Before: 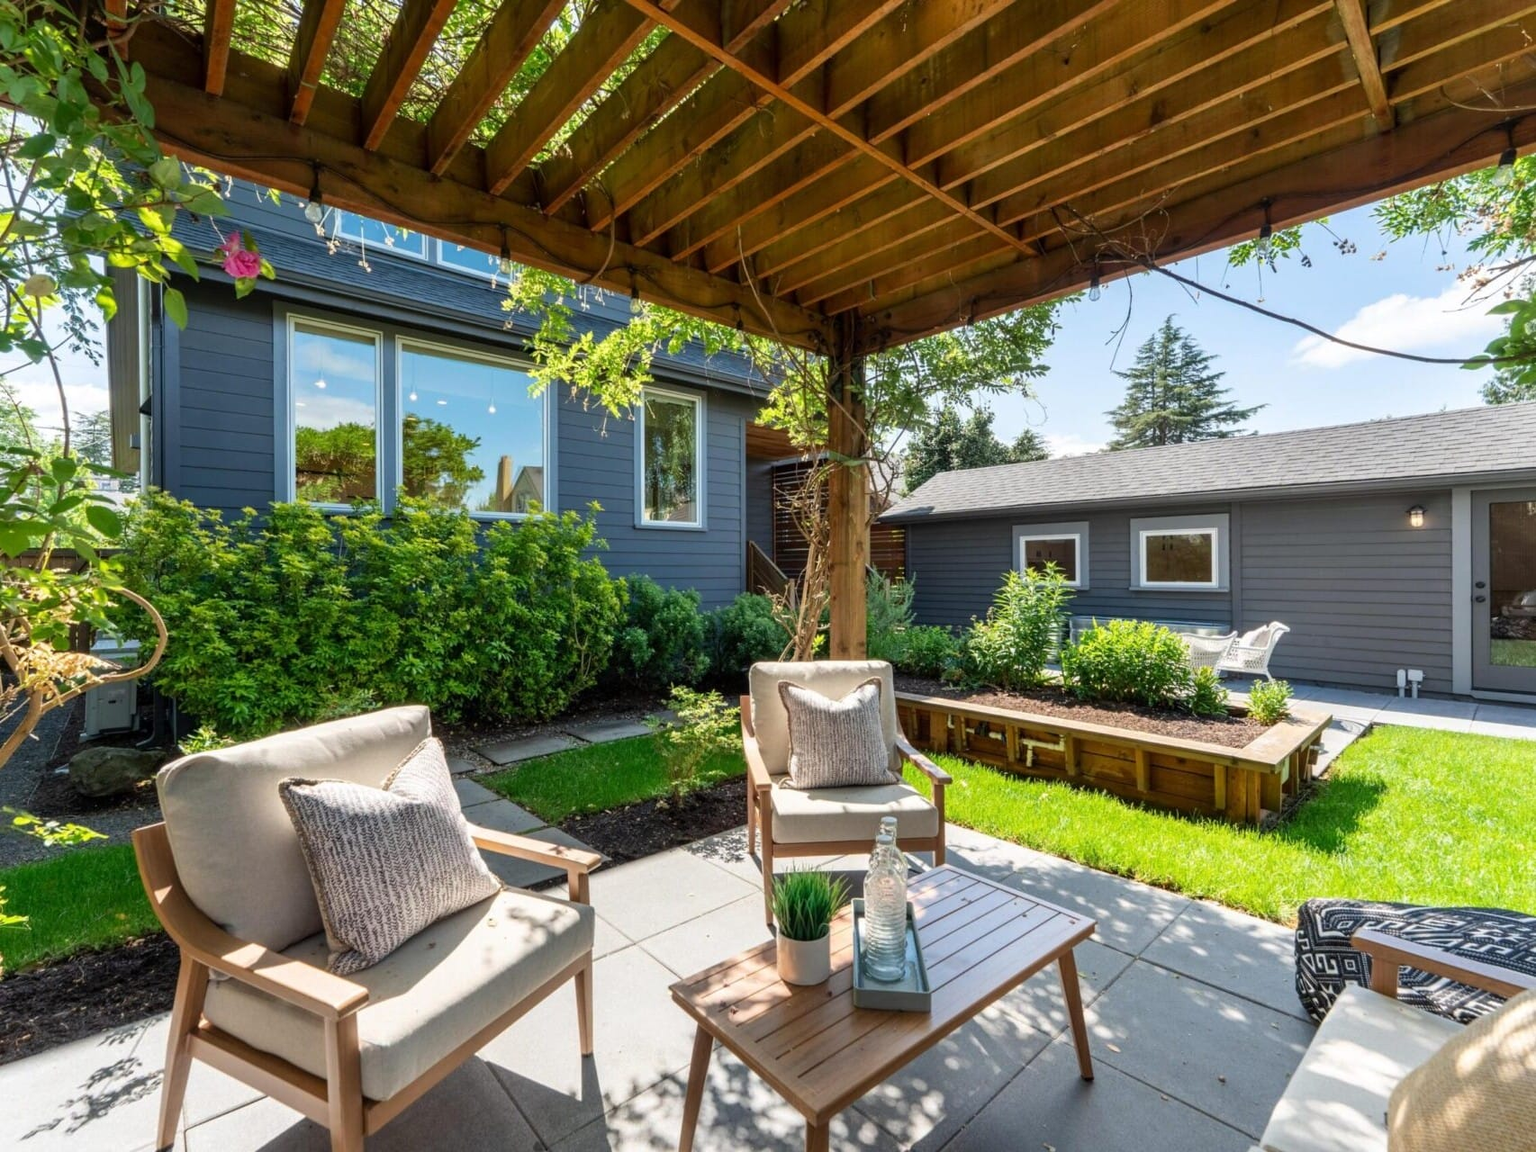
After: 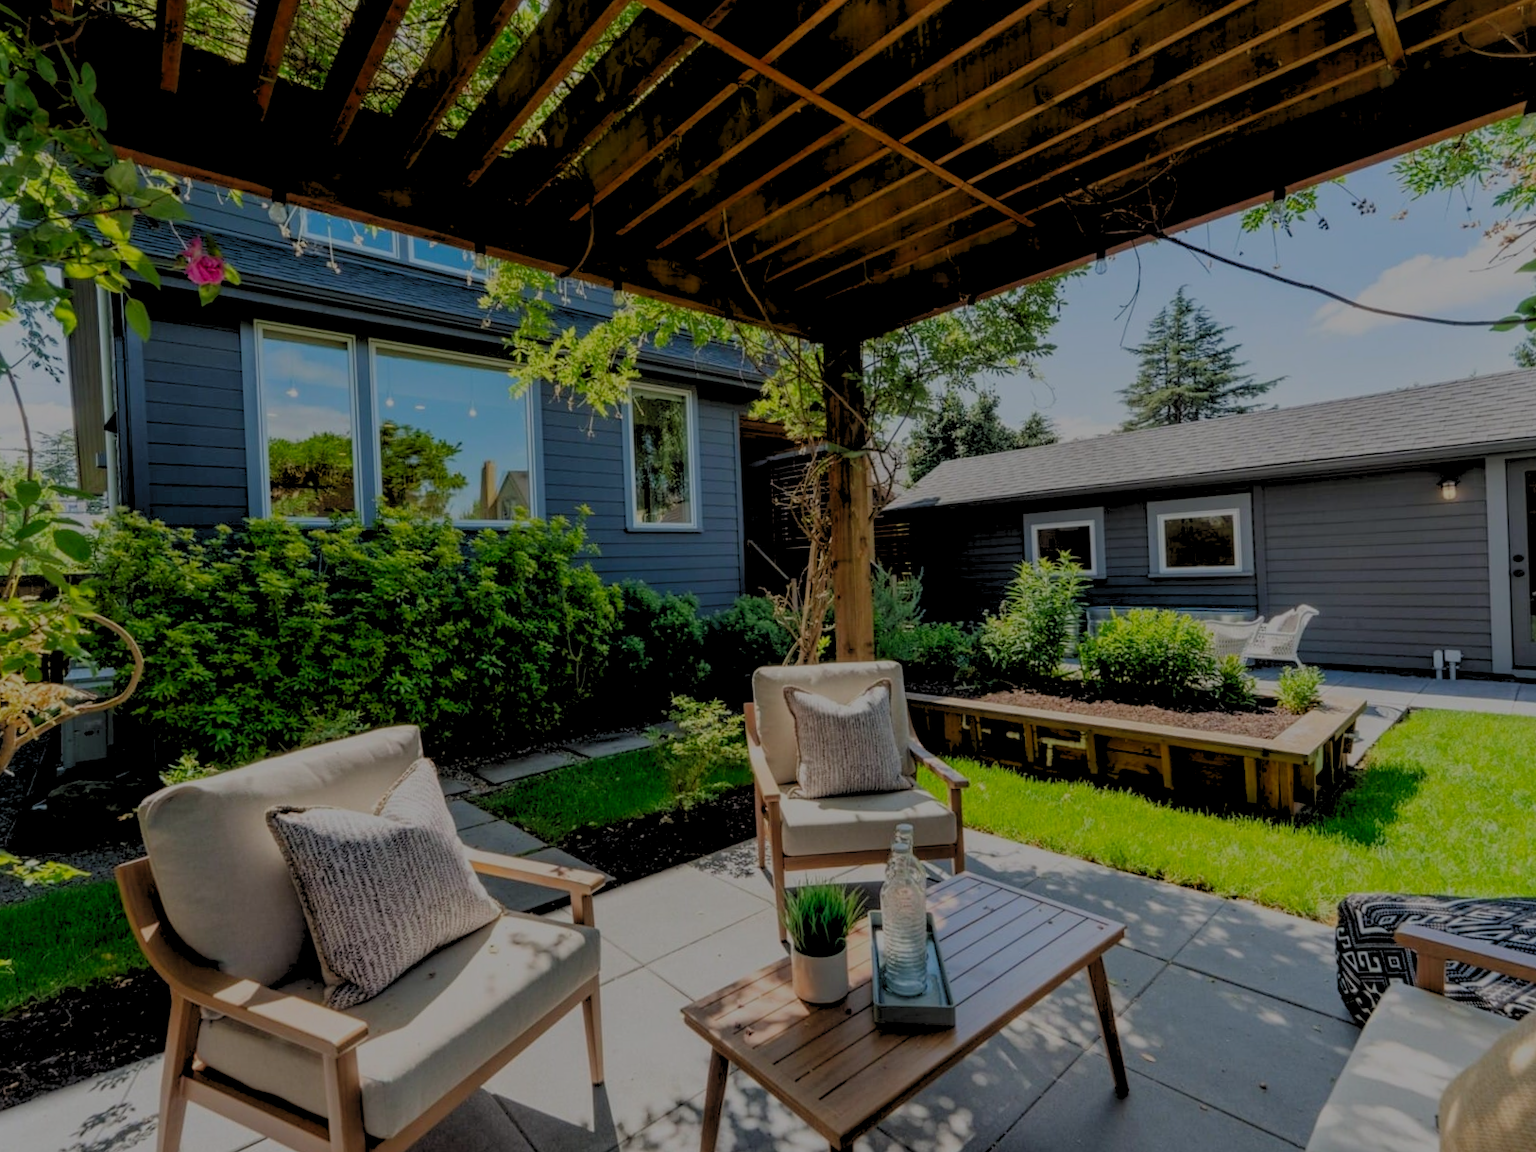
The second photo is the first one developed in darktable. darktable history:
rotate and perspective: rotation -2.12°, lens shift (vertical) 0.009, lens shift (horizontal) -0.008, automatic cropping original format, crop left 0.036, crop right 0.964, crop top 0.05, crop bottom 0.959
levels: levels [0.072, 0.414, 0.976]
bloom: size 5%, threshold 95%, strength 15%
exposure: exposure -2.446 EV, compensate highlight preservation false
